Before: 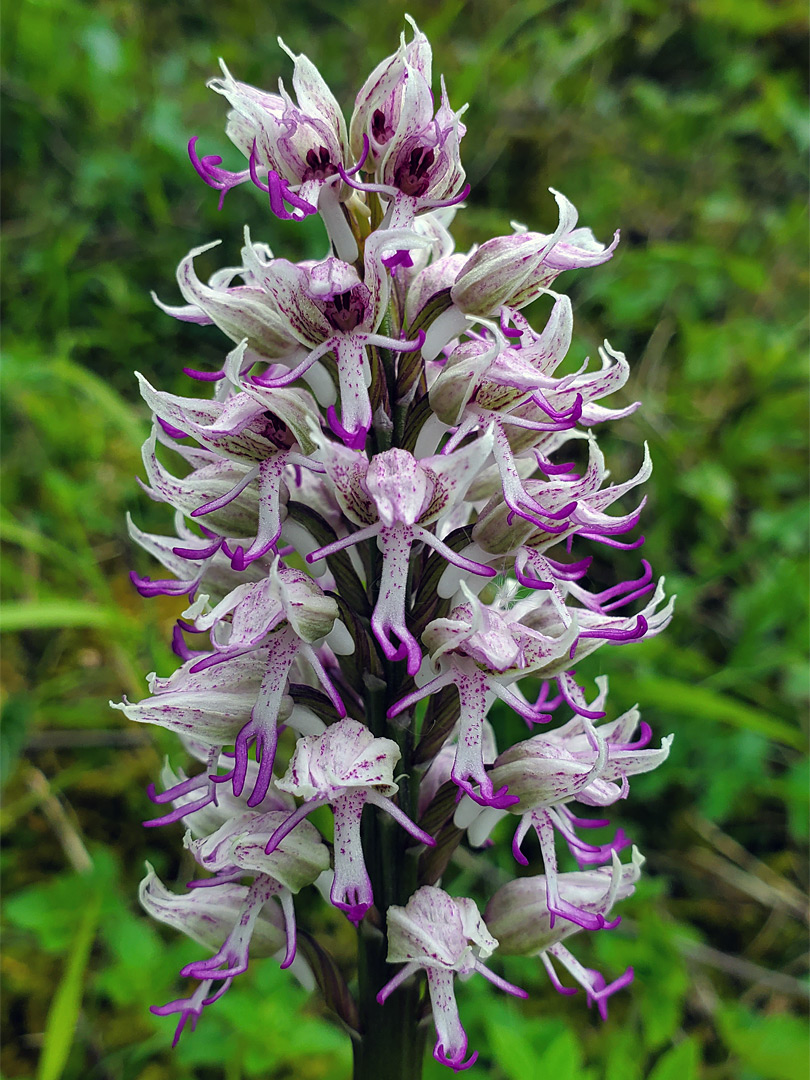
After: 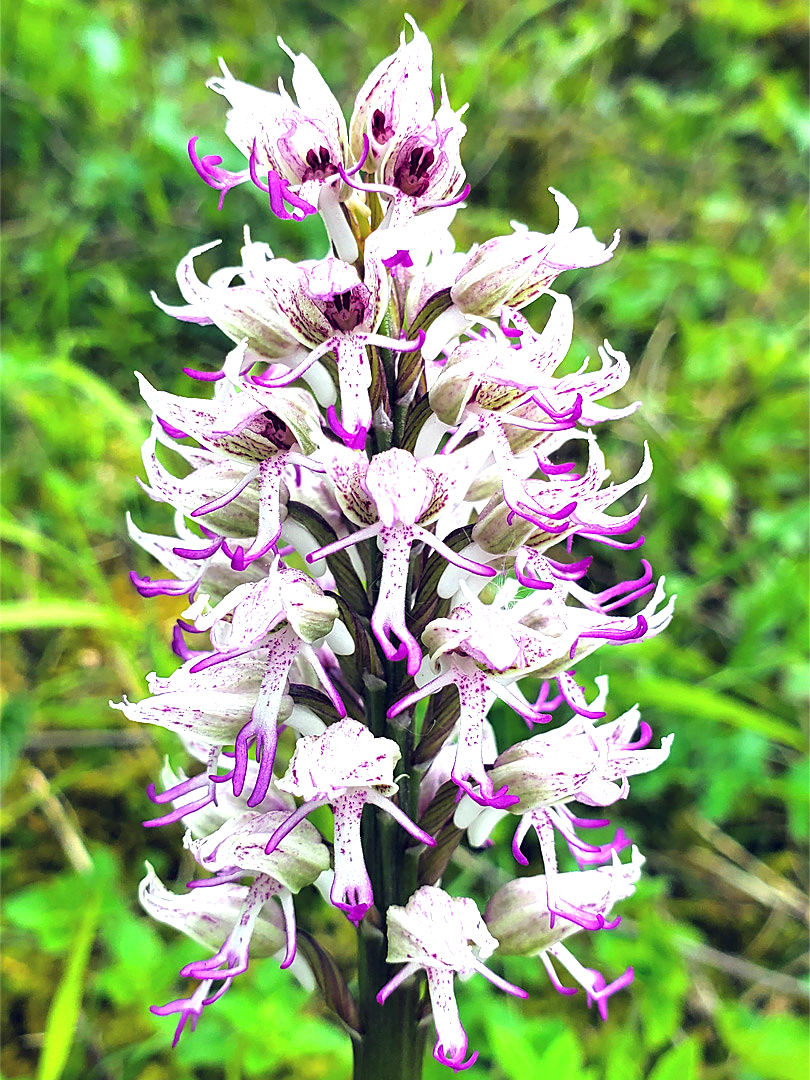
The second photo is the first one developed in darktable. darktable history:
exposure: black level correction 0.001, exposure 1.646 EV, compensate exposure bias true, compensate highlight preservation false
sharpen: amount 0.2
